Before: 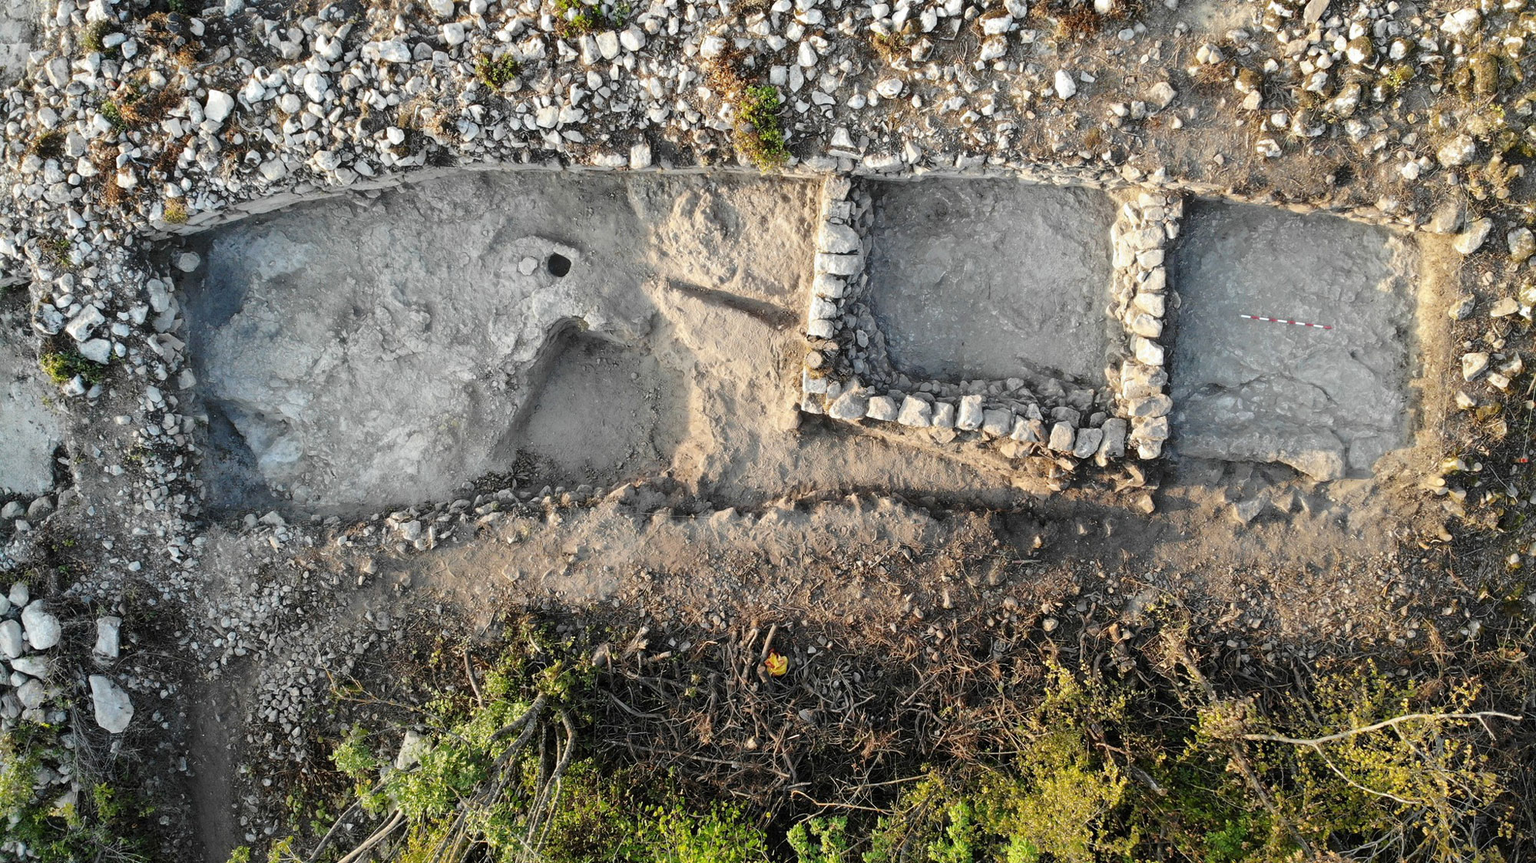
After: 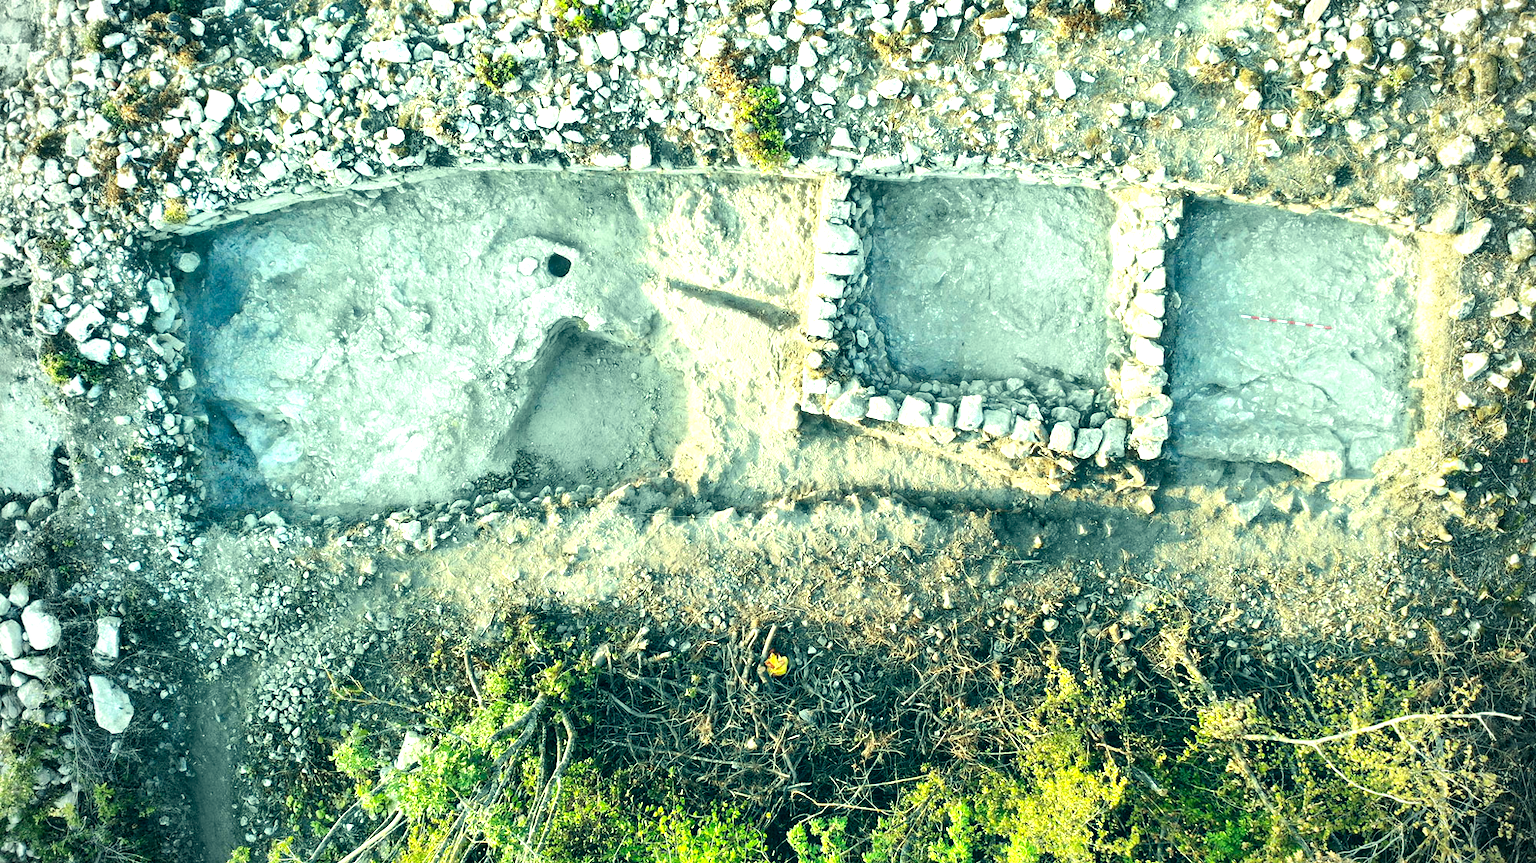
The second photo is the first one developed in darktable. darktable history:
exposure: black level correction 0.001, exposure 1.398 EV, compensate exposure bias true, compensate highlight preservation false
color correction: highlights a* -19.4, highlights b* 9.8, shadows a* -20.41, shadows b* -11.28
vignetting: unbound false
